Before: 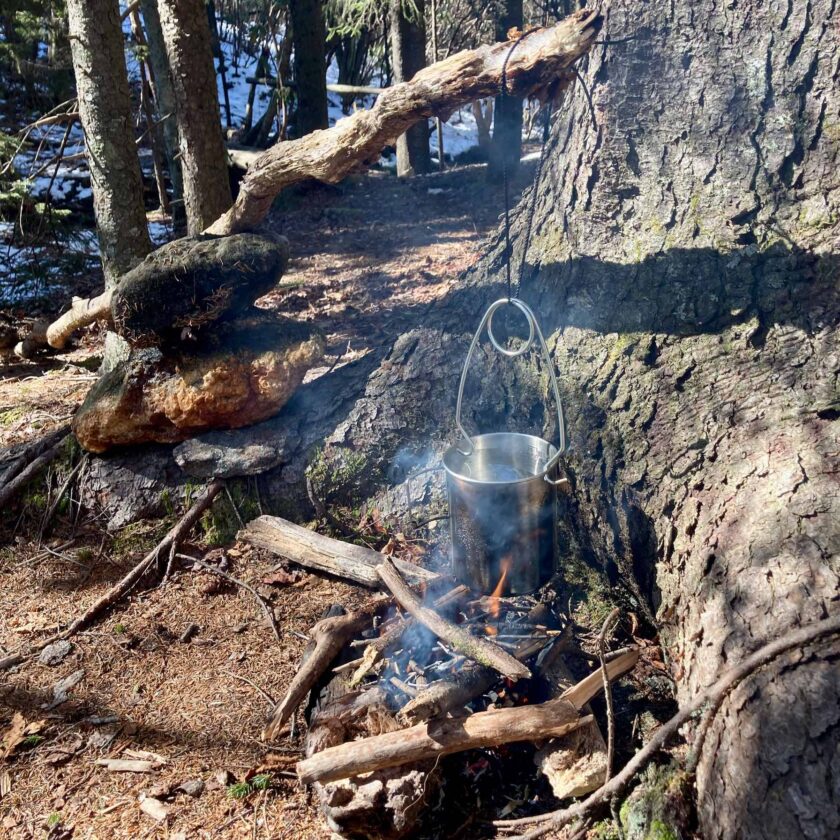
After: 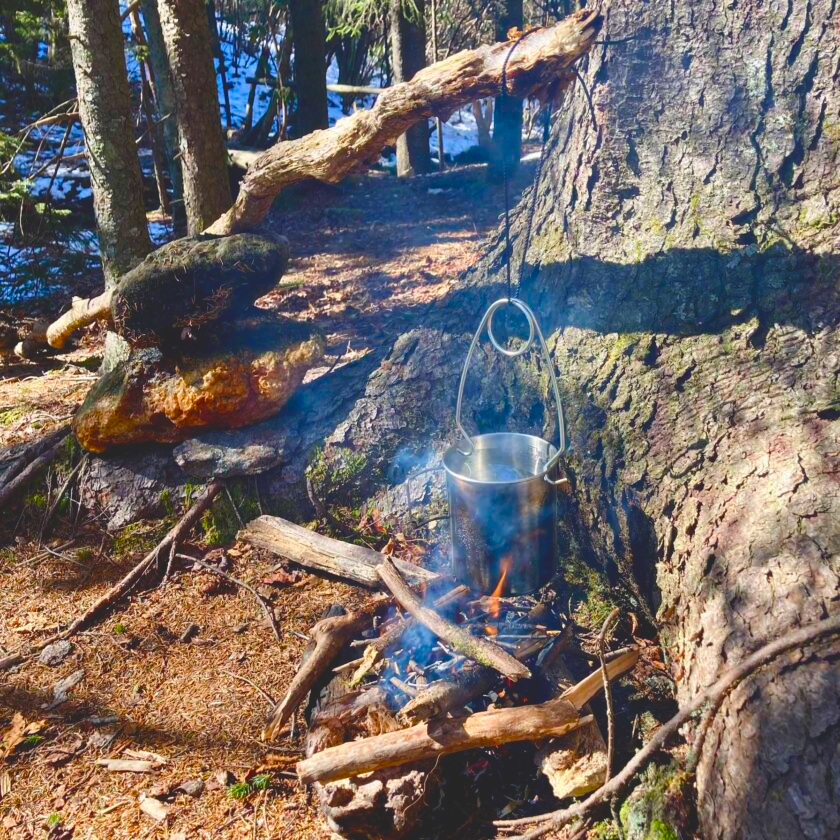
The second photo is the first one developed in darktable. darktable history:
contrast brightness saturation: contrast 0.038, saturation 0.162
color balance rgb: highlights gain › luminance 0.543%, highlights gain › chroma 0.368%, highlights gain › hue 43.7°, global offset › luminance 1.98%, perceptual saturation grading › global saturation 44.235%, perceptual saturation grading › highlights -50.497%, perceptual saturation grading › shadows 30.516%, global vibrance 30.357%
